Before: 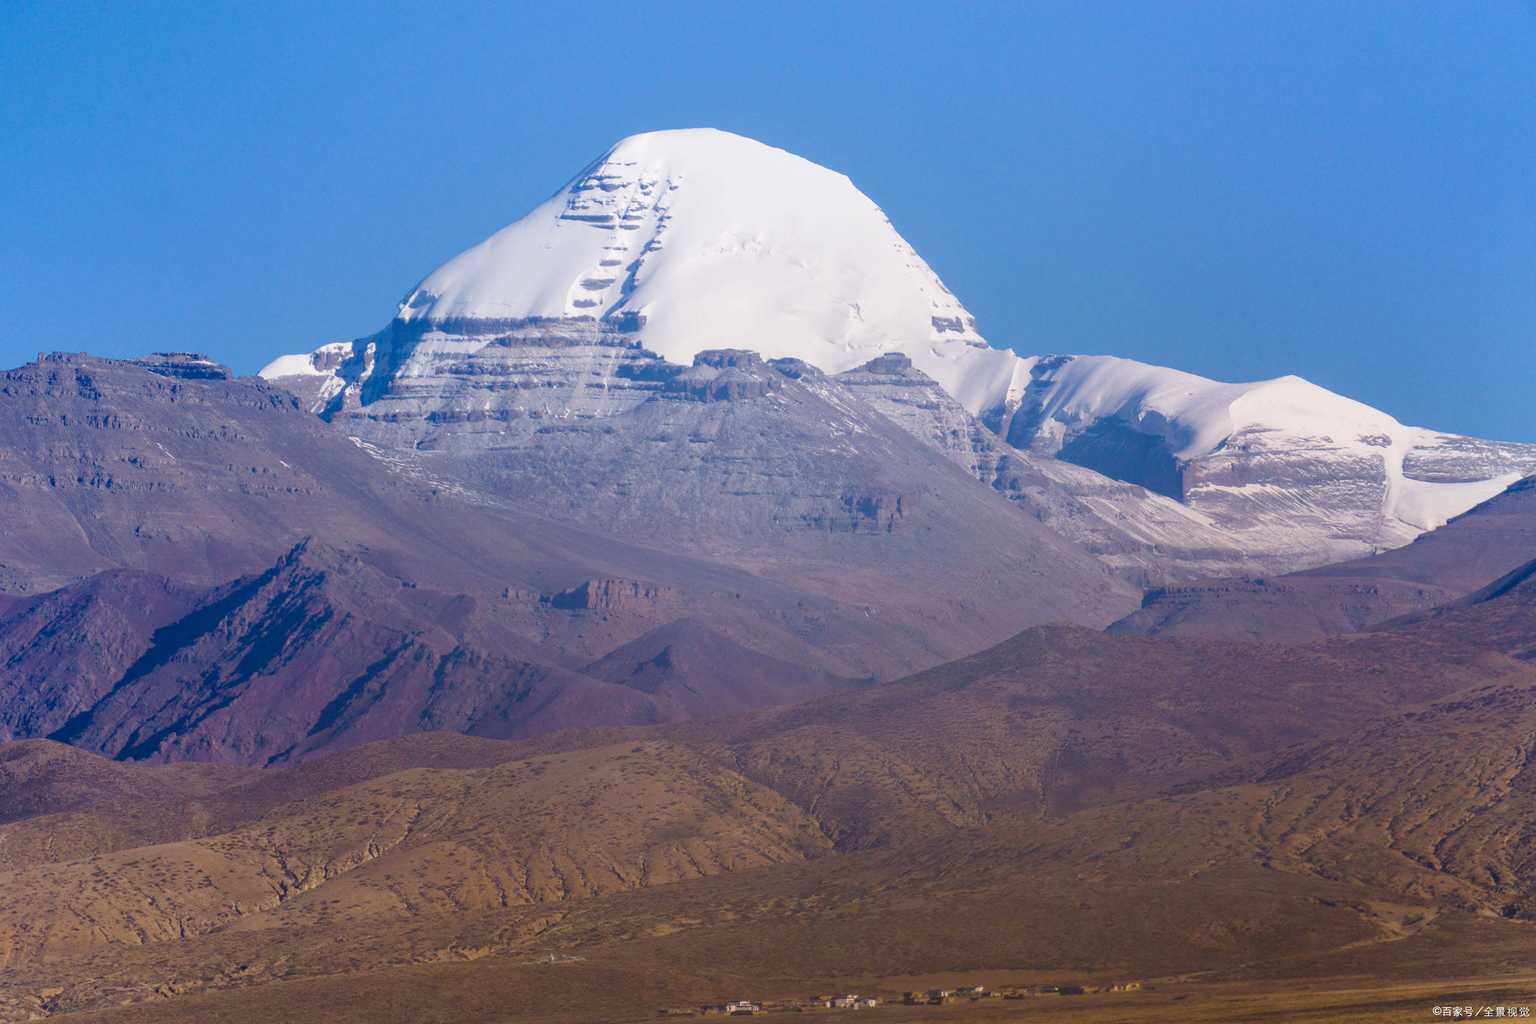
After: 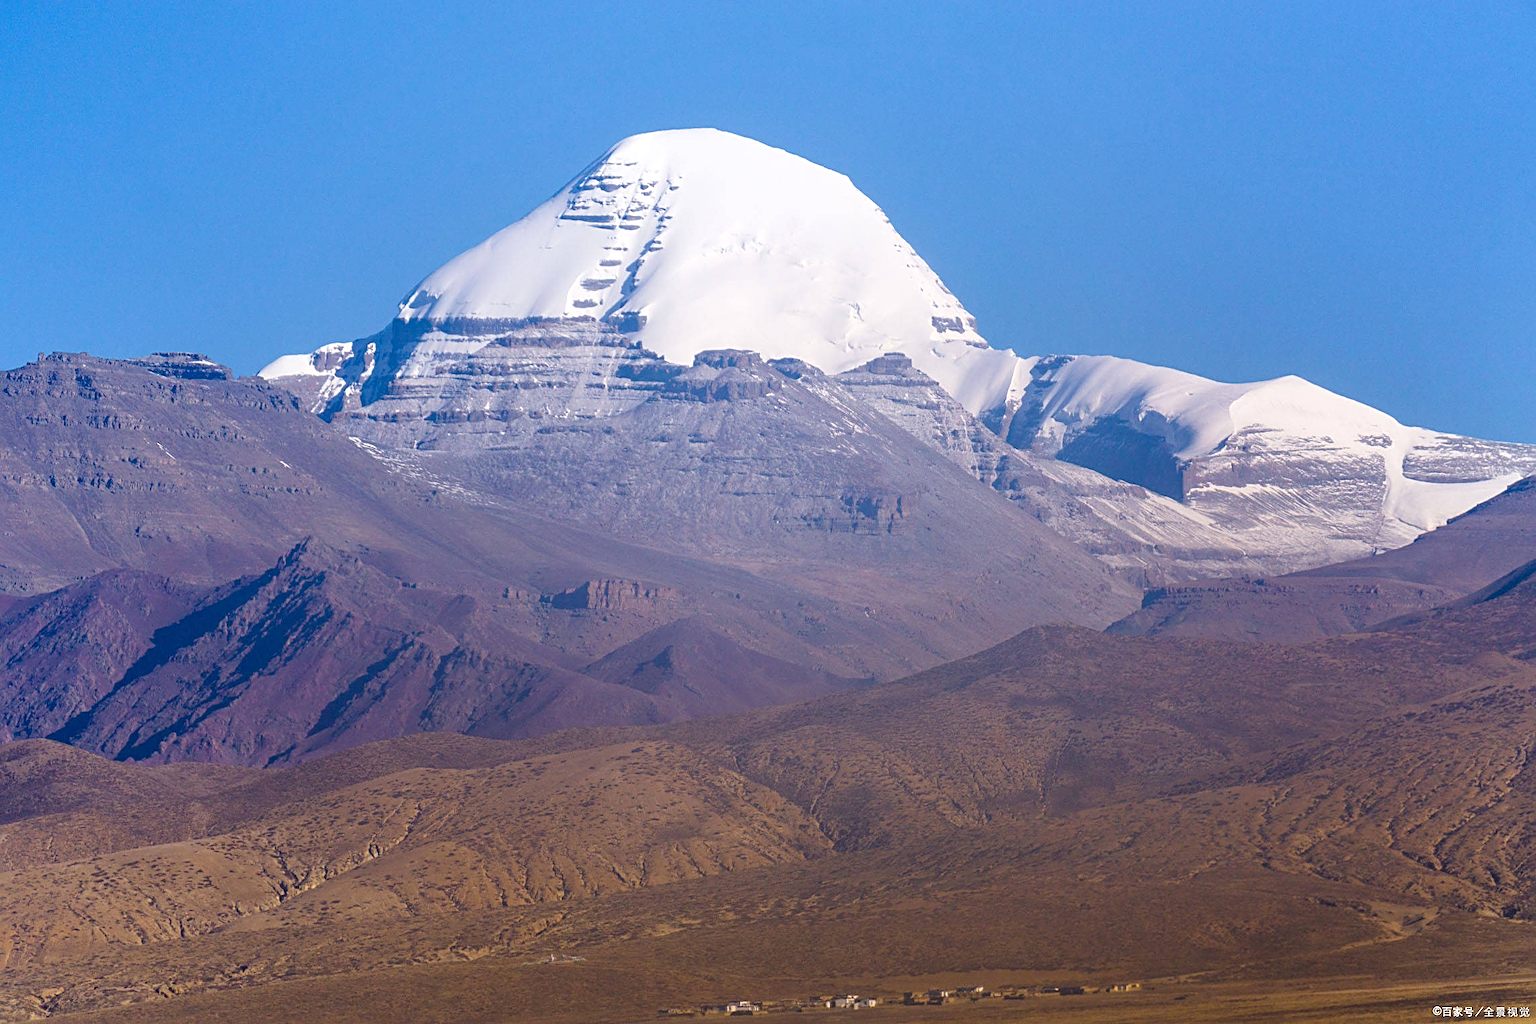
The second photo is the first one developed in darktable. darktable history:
sharpen: radius 3.118
exposure: exposure 0.203 EV, compensate highlight preservation false
